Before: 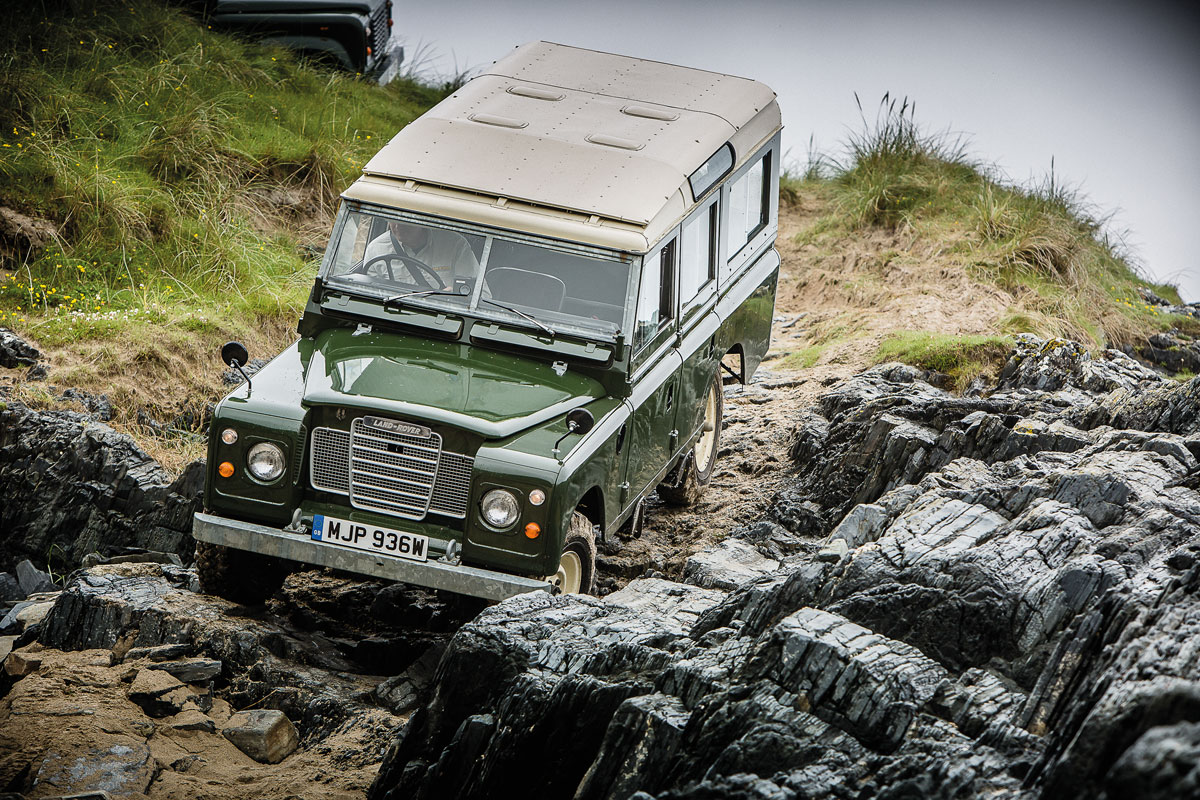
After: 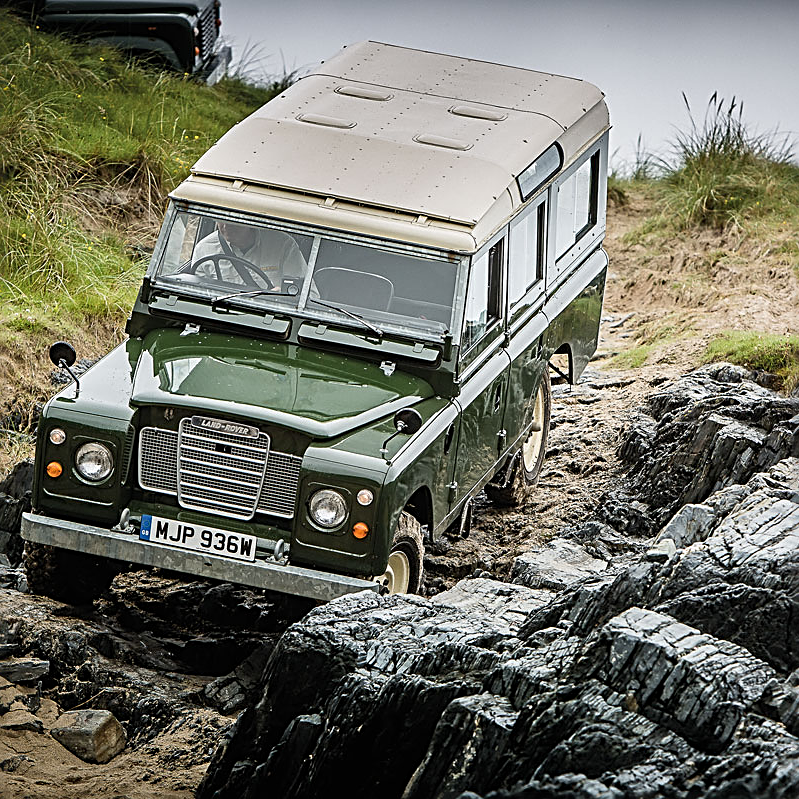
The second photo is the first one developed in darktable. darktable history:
crop and rotate: left 14.385%, right 18.948%
sharpen: radius 2.543, amount 0.636
